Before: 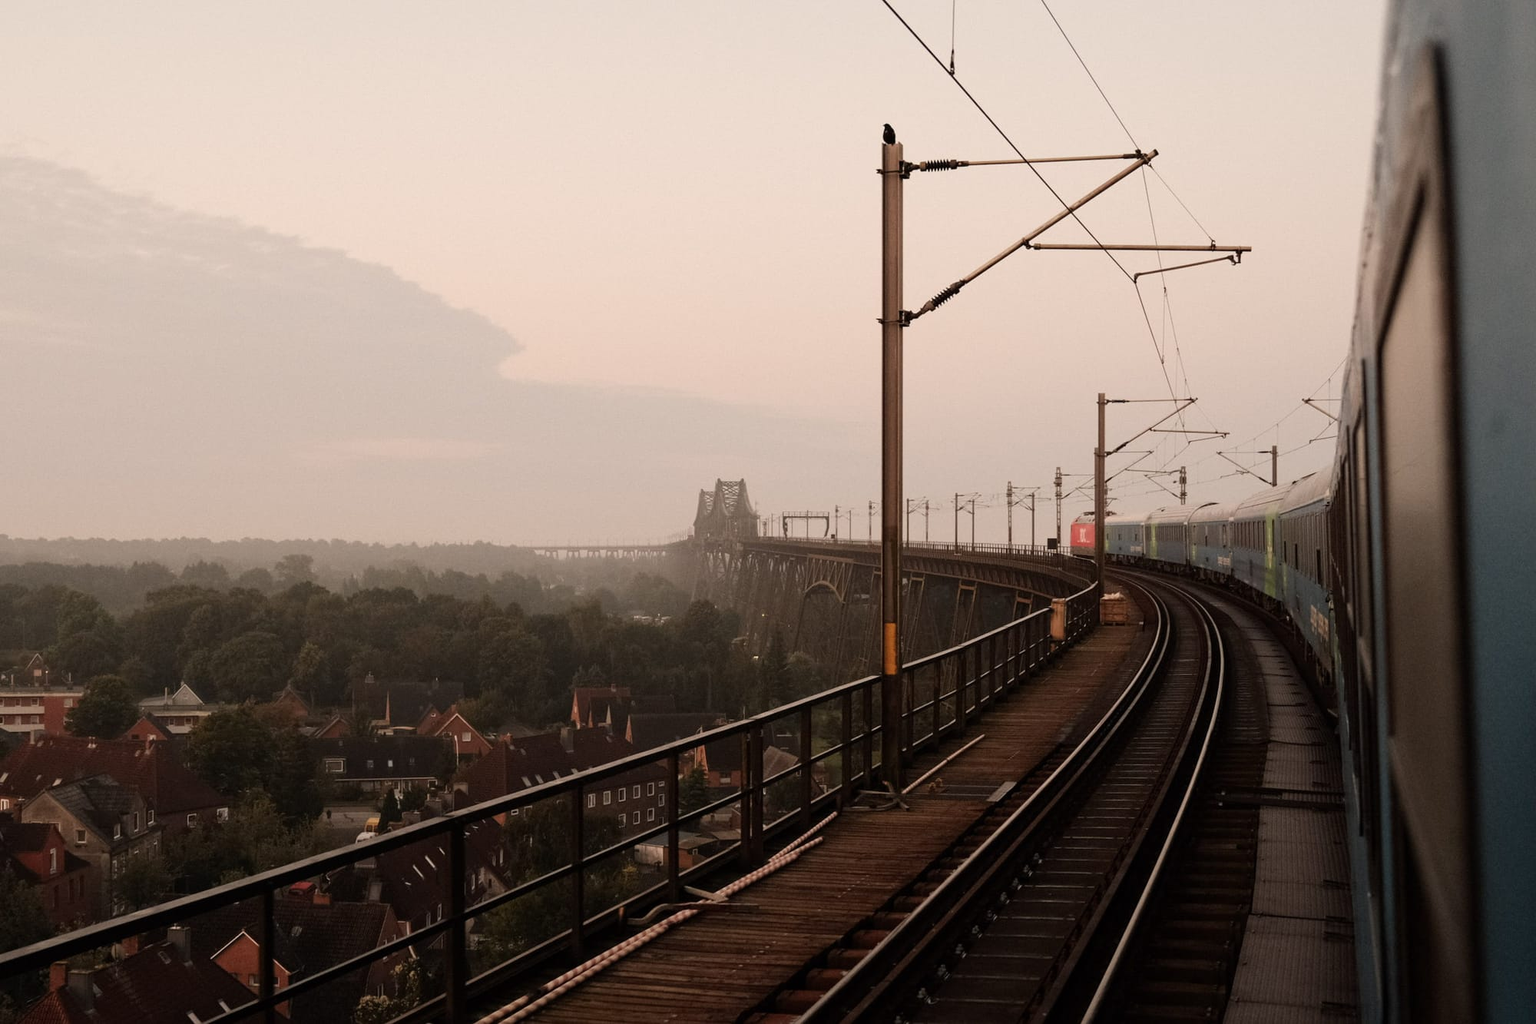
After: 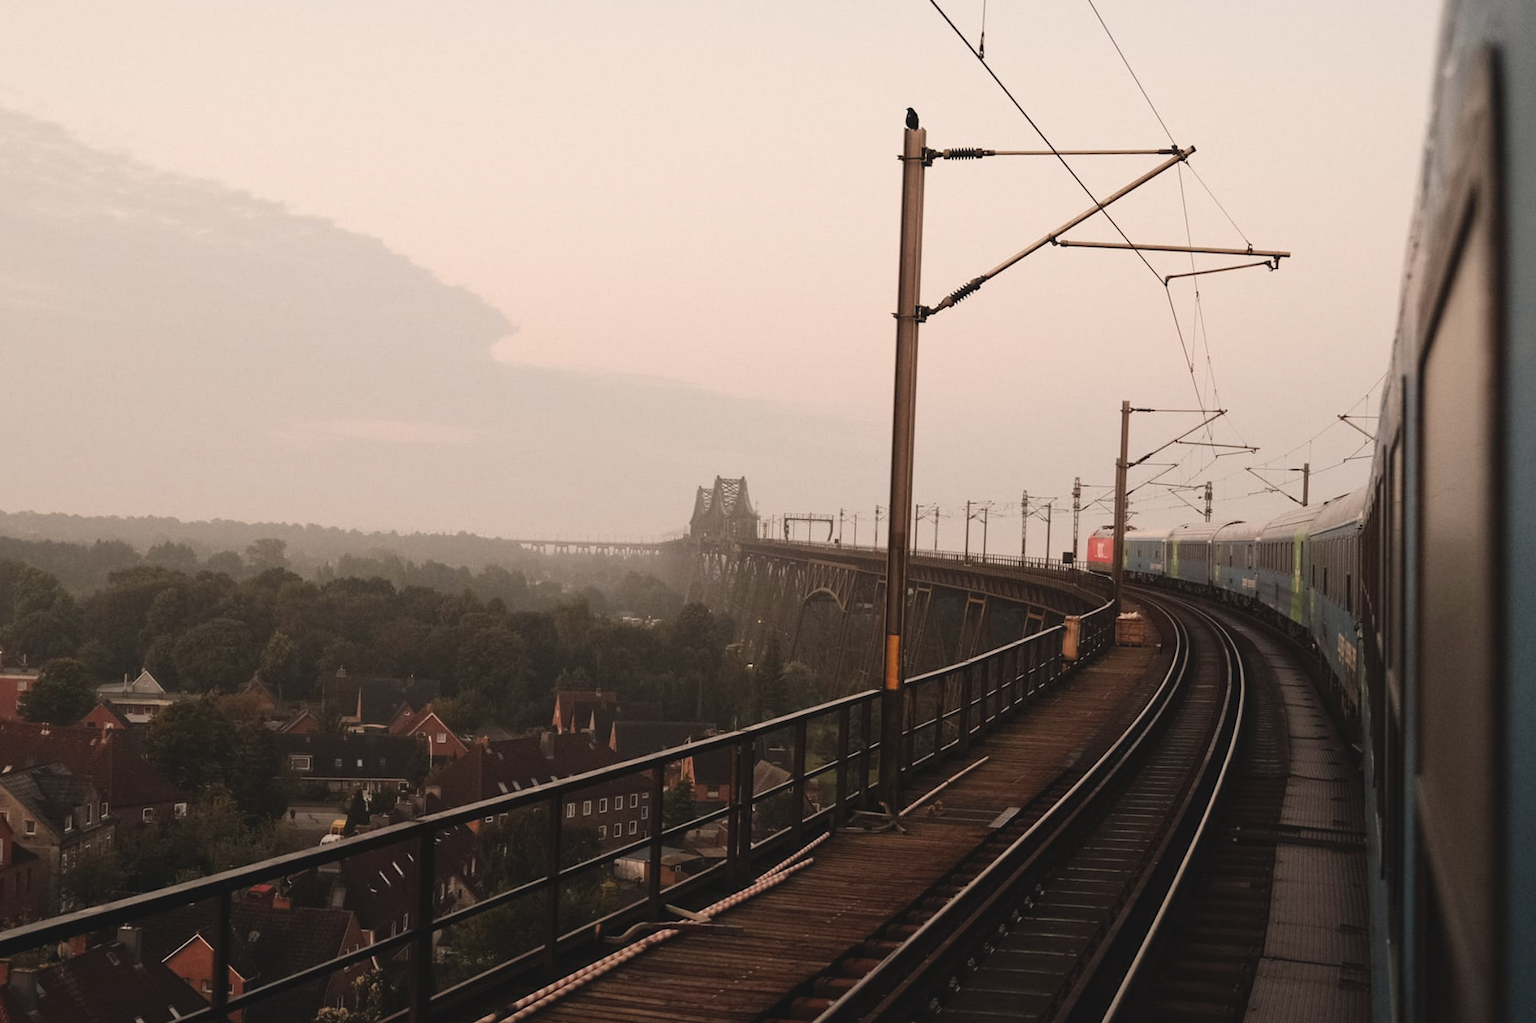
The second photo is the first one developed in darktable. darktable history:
crop and rotate: angle -2.21°
exposure: black level correction -0.007, exposure 0.072 EV, compensate highlight preservation false
